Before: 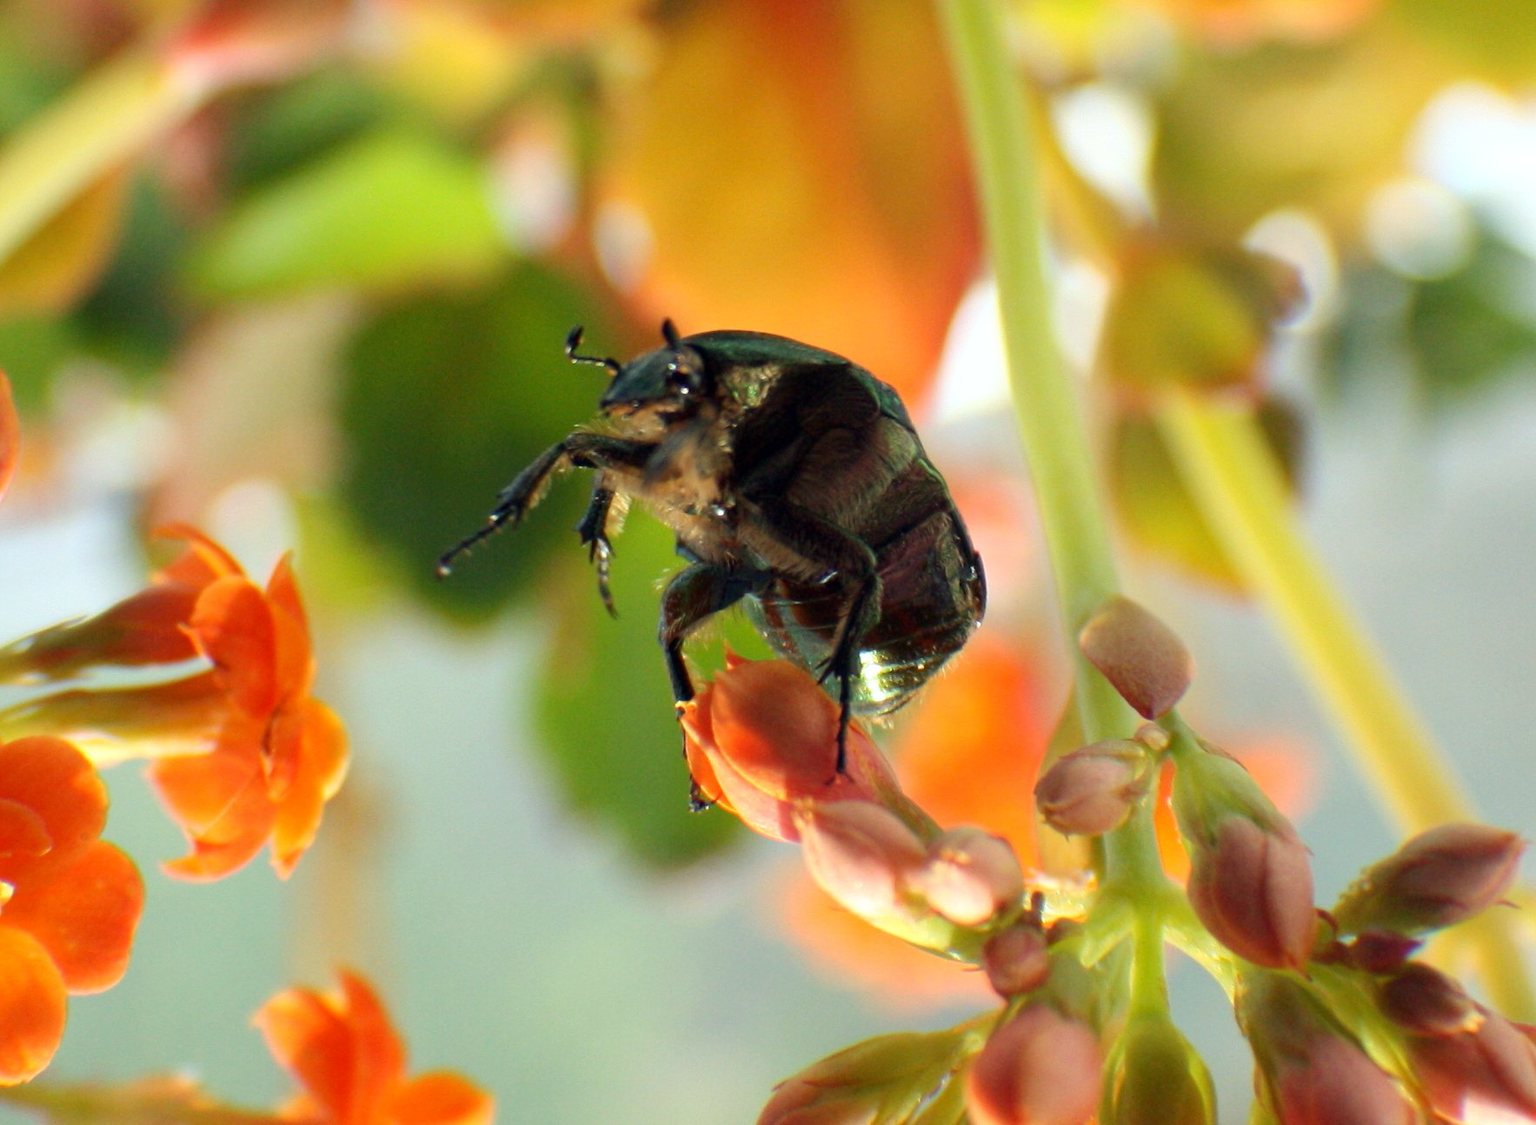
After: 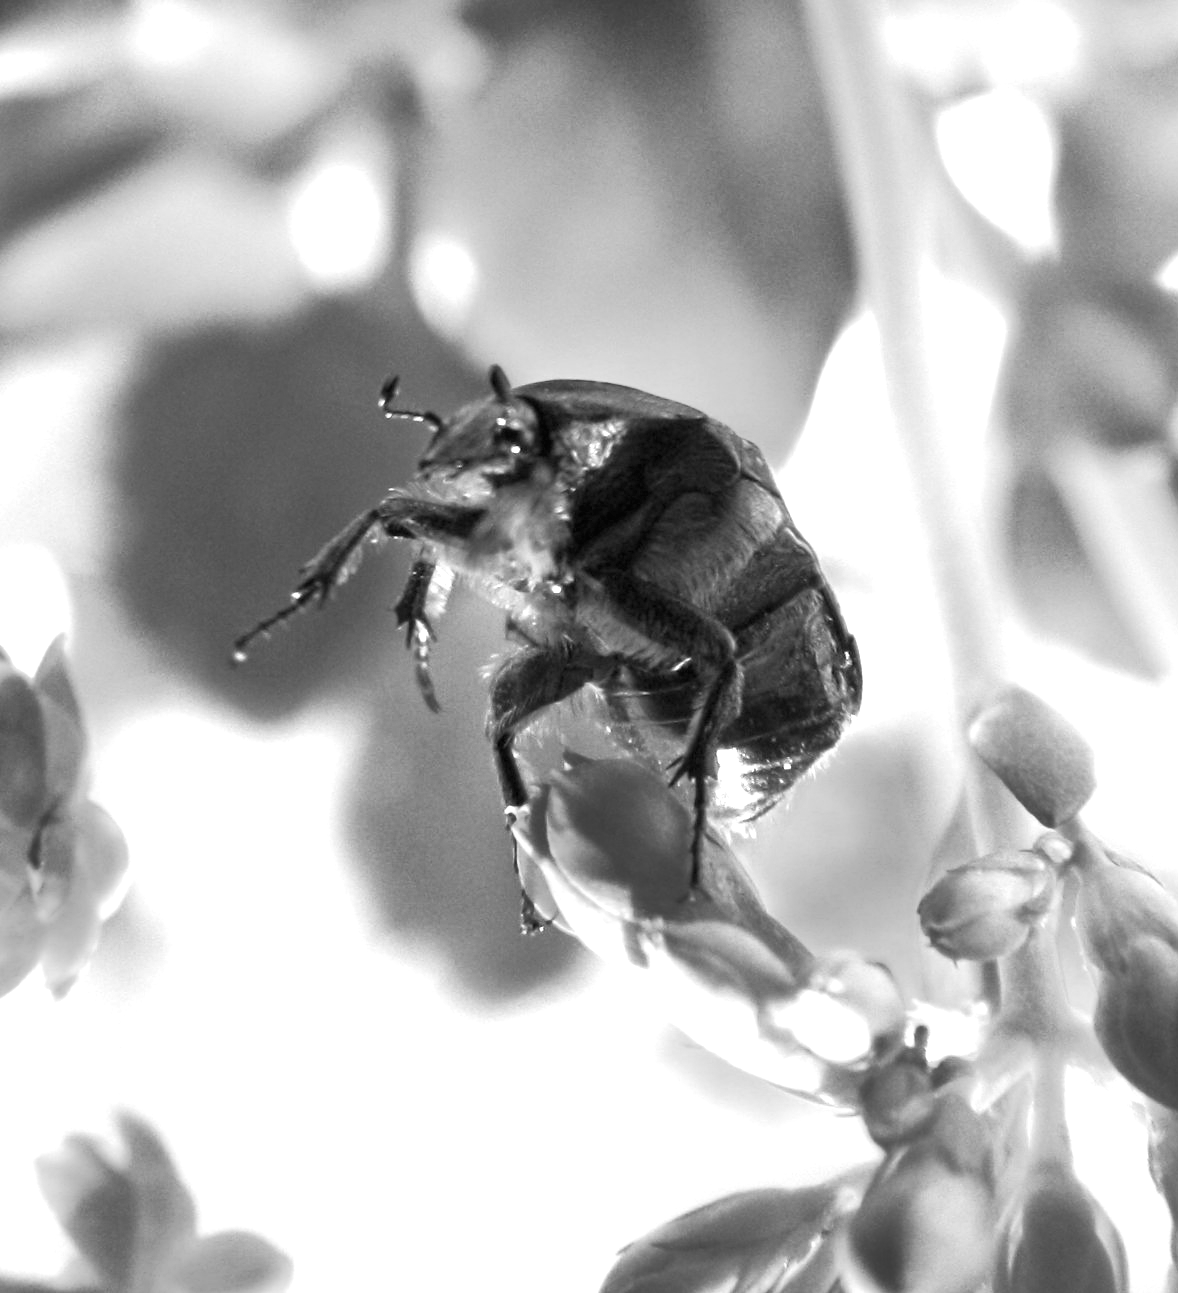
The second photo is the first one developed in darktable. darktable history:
monochrome: a 0, b 0, size 0.5, highlights 0.57
crop and rotate: left 15.446%, right 17.836%
exposure: black level correction 0, exposure 1.45 EV, compensate exposure bias true, compensate highlight preservation false
